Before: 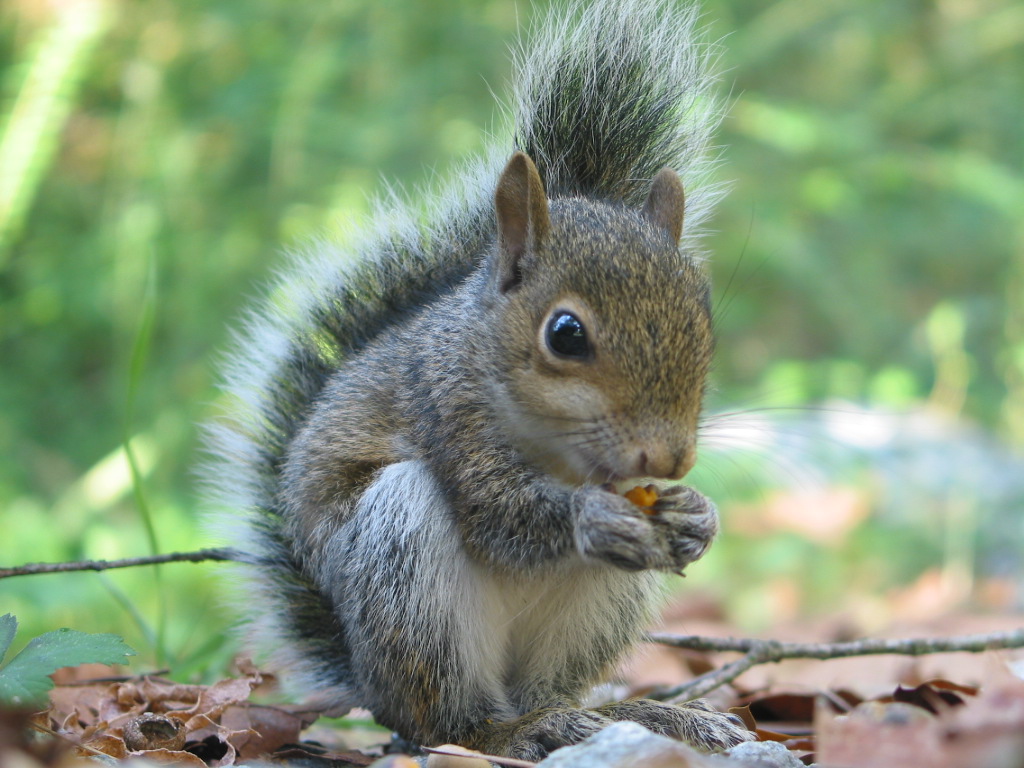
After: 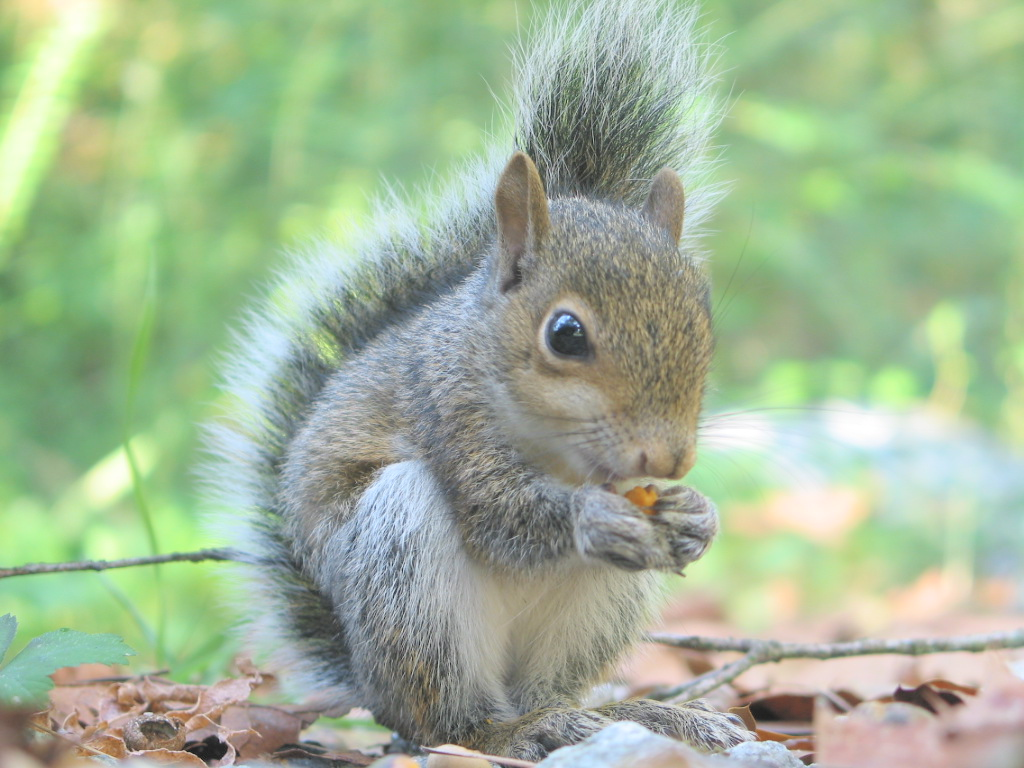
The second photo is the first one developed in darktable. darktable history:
contrast brightness saturation: brightness 0.289
